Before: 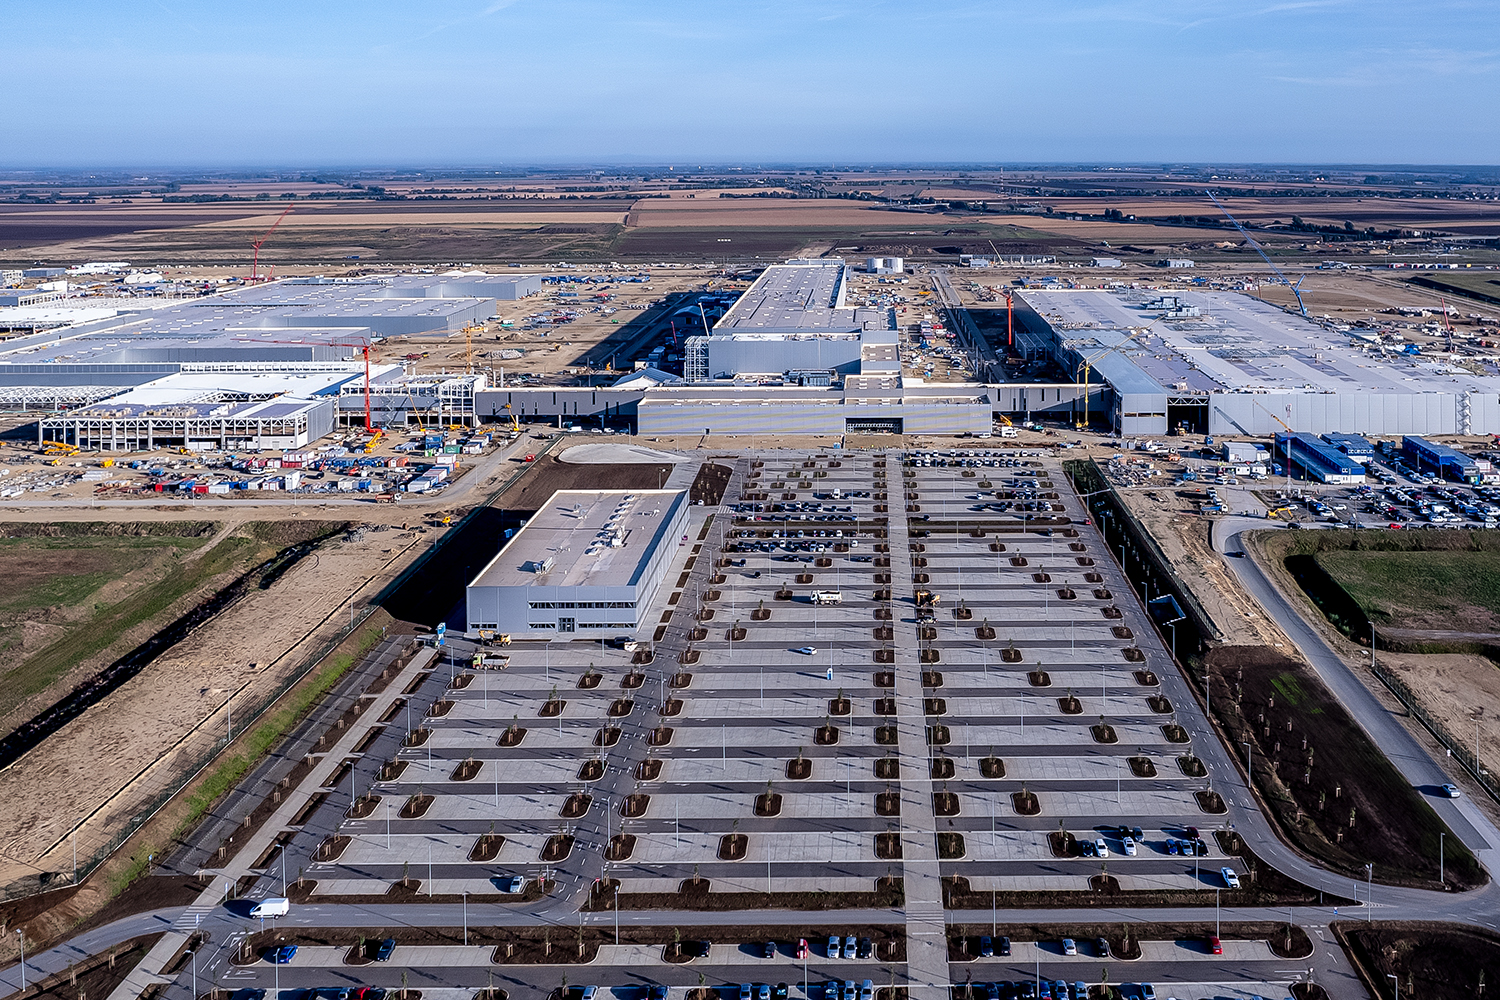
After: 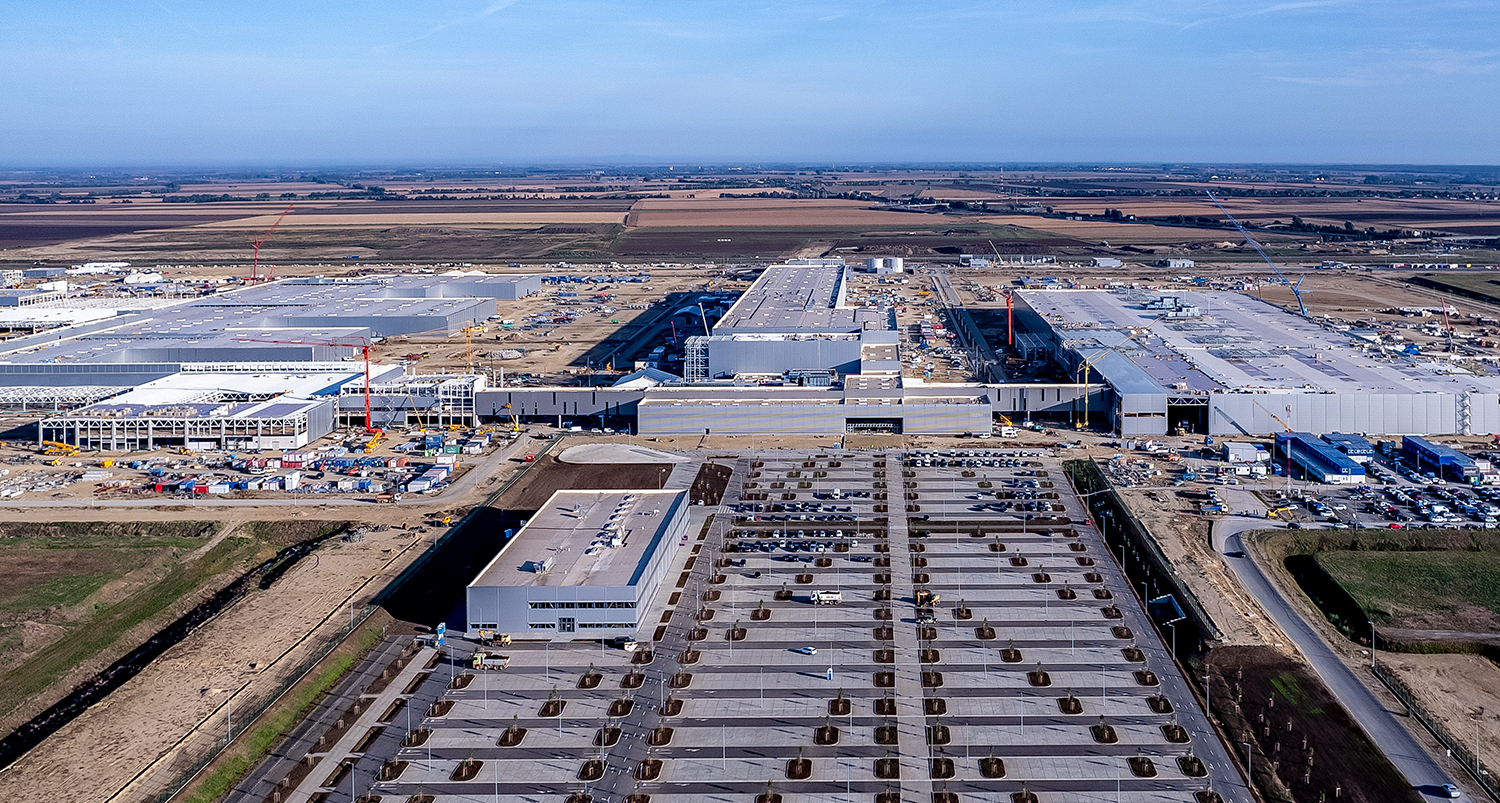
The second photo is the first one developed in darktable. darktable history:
crop: bottom 19.644%
haze removal: compatibility mode true, adaptive false
